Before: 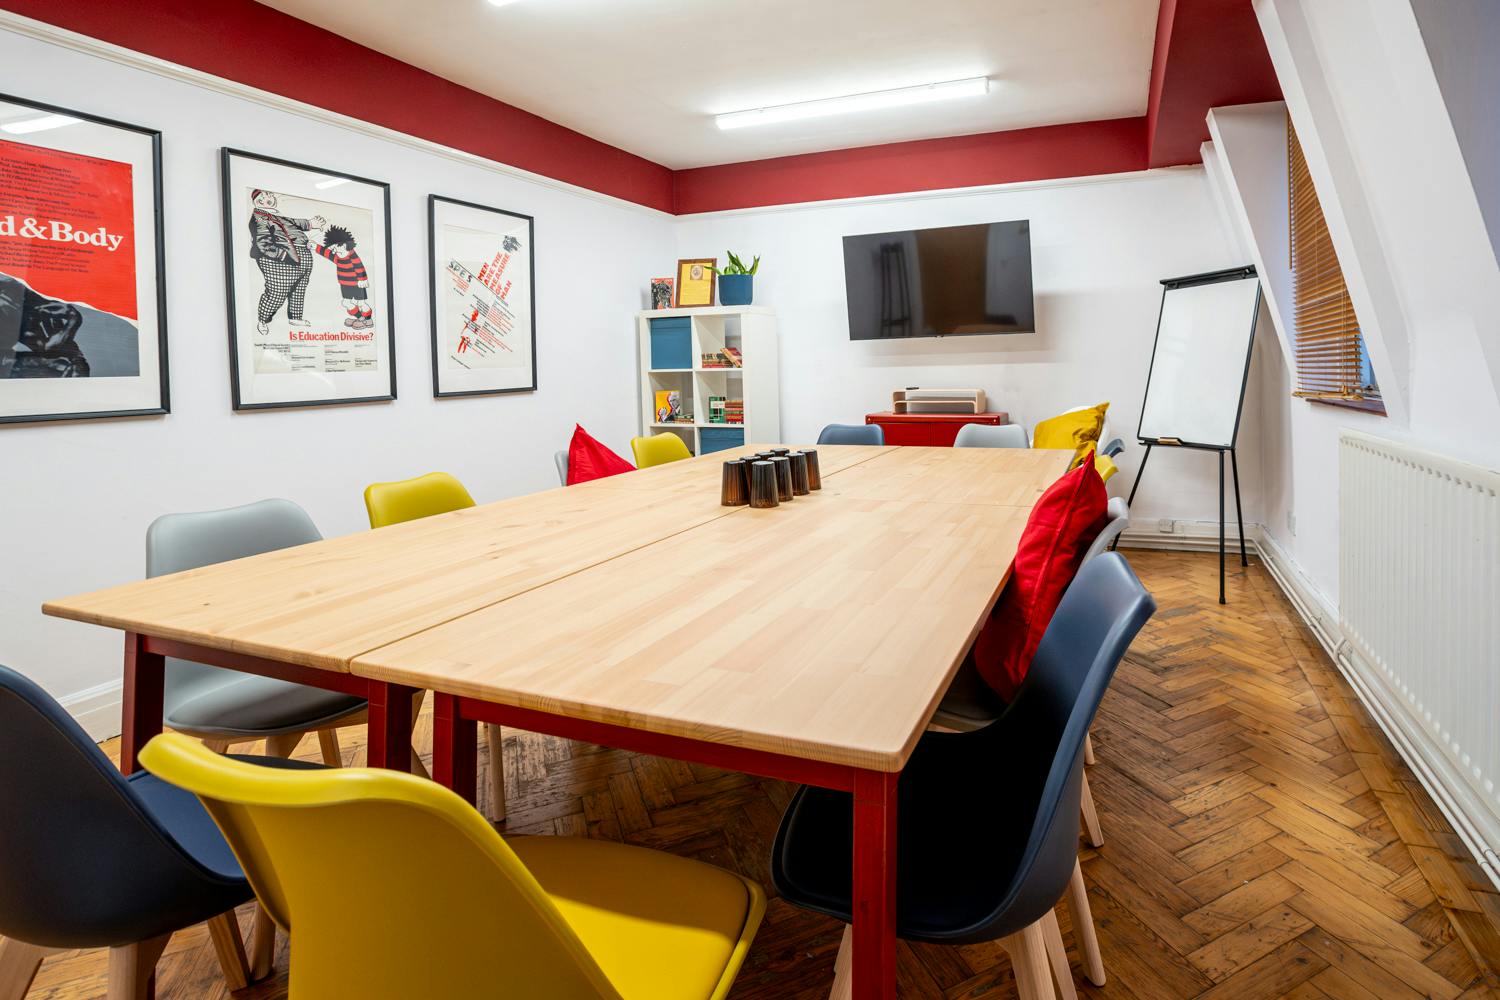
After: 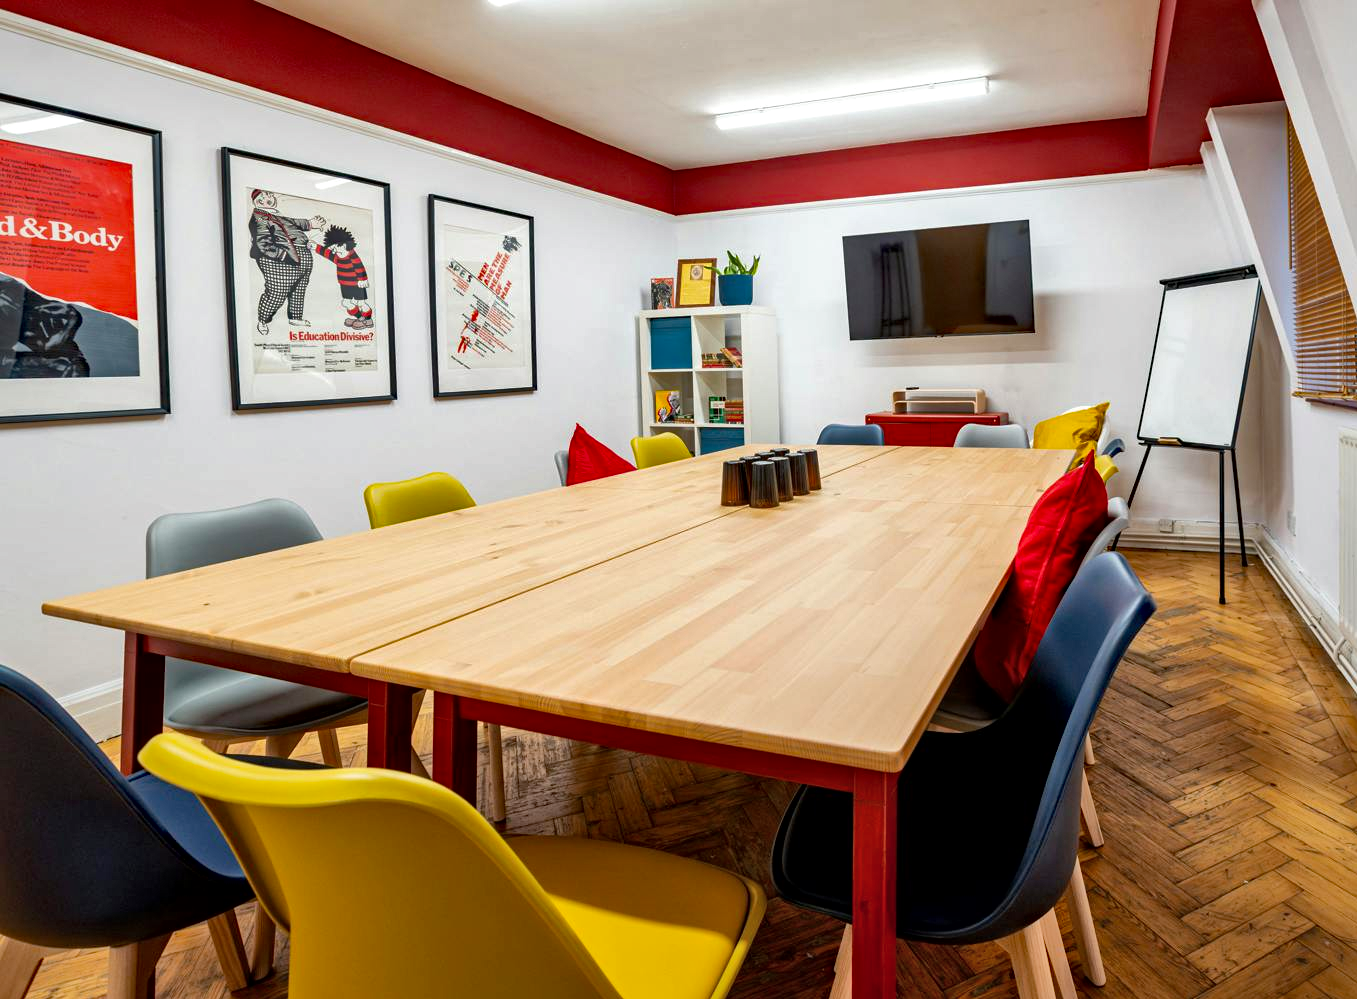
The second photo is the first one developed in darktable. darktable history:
haze removal: strength 0.423, compatibility mode true
local contrast: mode bilateral grid, contrast 21, coarseness 51, detail 119%, midtone range 0.2
shadows and highlights: shadows 48.99, highlights -41.43, soften with gaussian
crop: right 9.475%, bottom 0.036%
